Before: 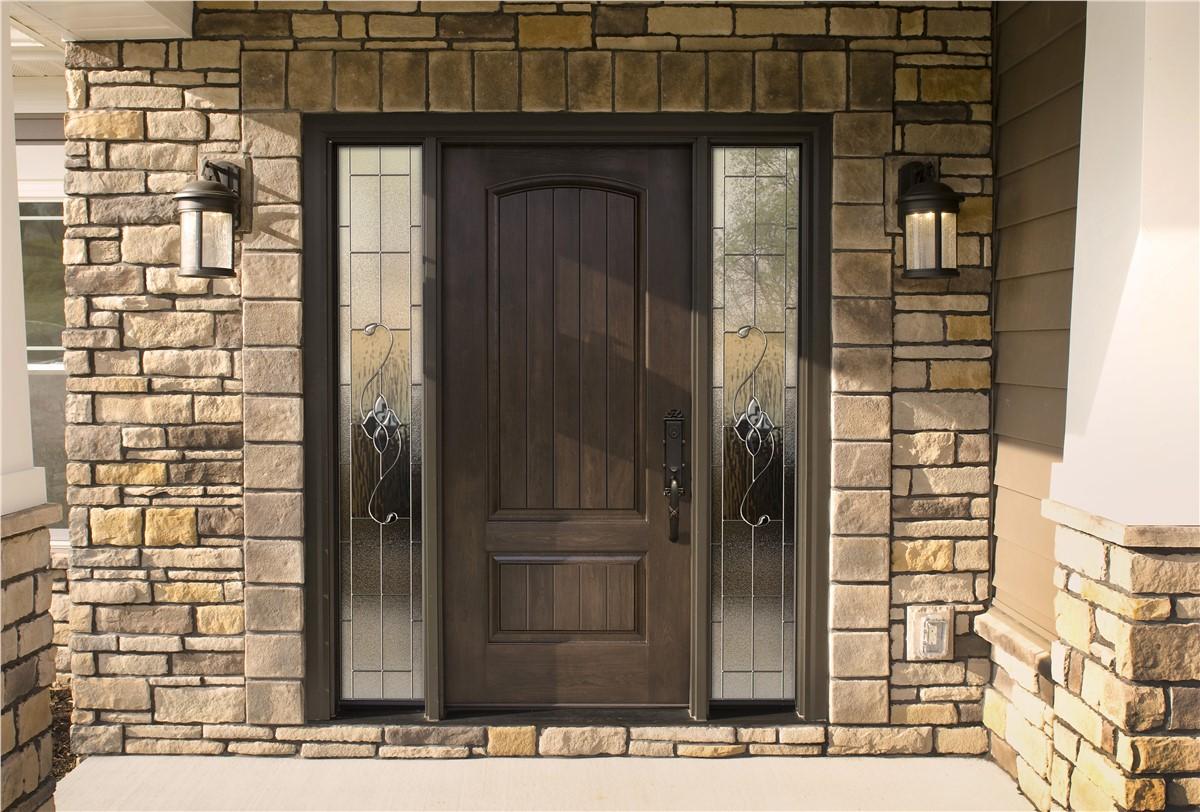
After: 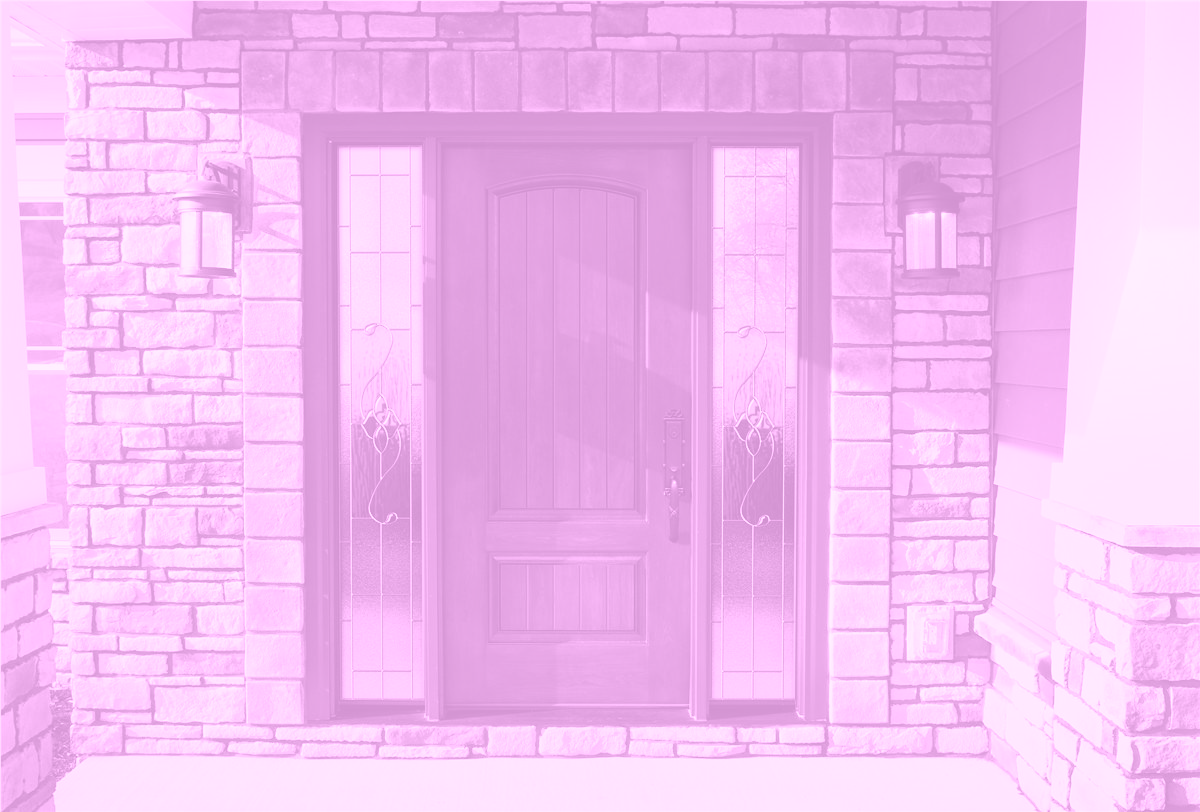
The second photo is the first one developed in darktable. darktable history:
colorize: hue 331.2°, saturation 75%, source mix 30.28%, lightness 70.52%, version 1
tone equalizer: -8 EV -0.417 EV, -7 EV -0.389 EV, -6 EV -0.333 EV, -5 EV -0.222 EV, -3 EV 0.222 EV, -2 EV 0.333 EV, -1 EV 0.389 EV, +0 EV 0.417 EV, edges refinement/feathering 500, mask exposure compensation -1.57 EV, preserve details no
